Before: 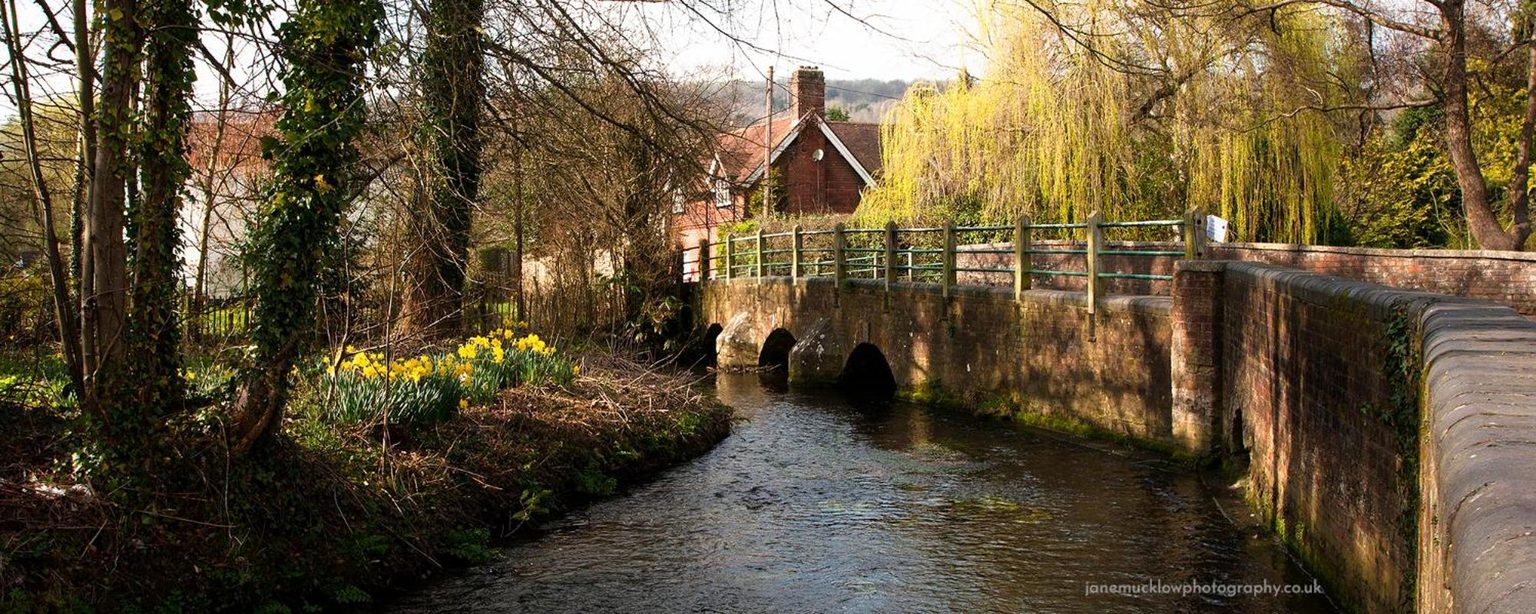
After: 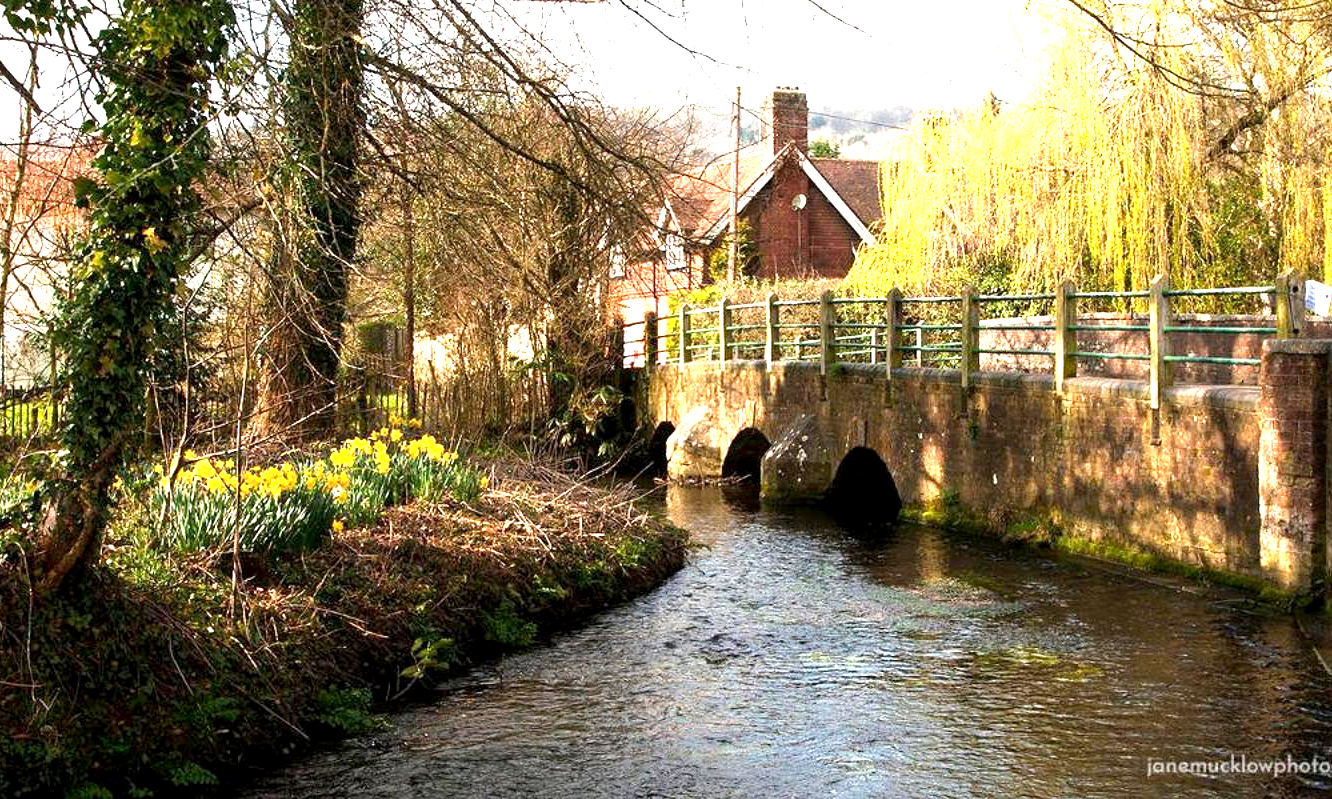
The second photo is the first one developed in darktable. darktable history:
exposure: black level correction 0.001, exposure 1.302 EV, compensate exposure bias true, compensate highlight preservation false
crop and rotate: left 13.33%, right 20.066%
